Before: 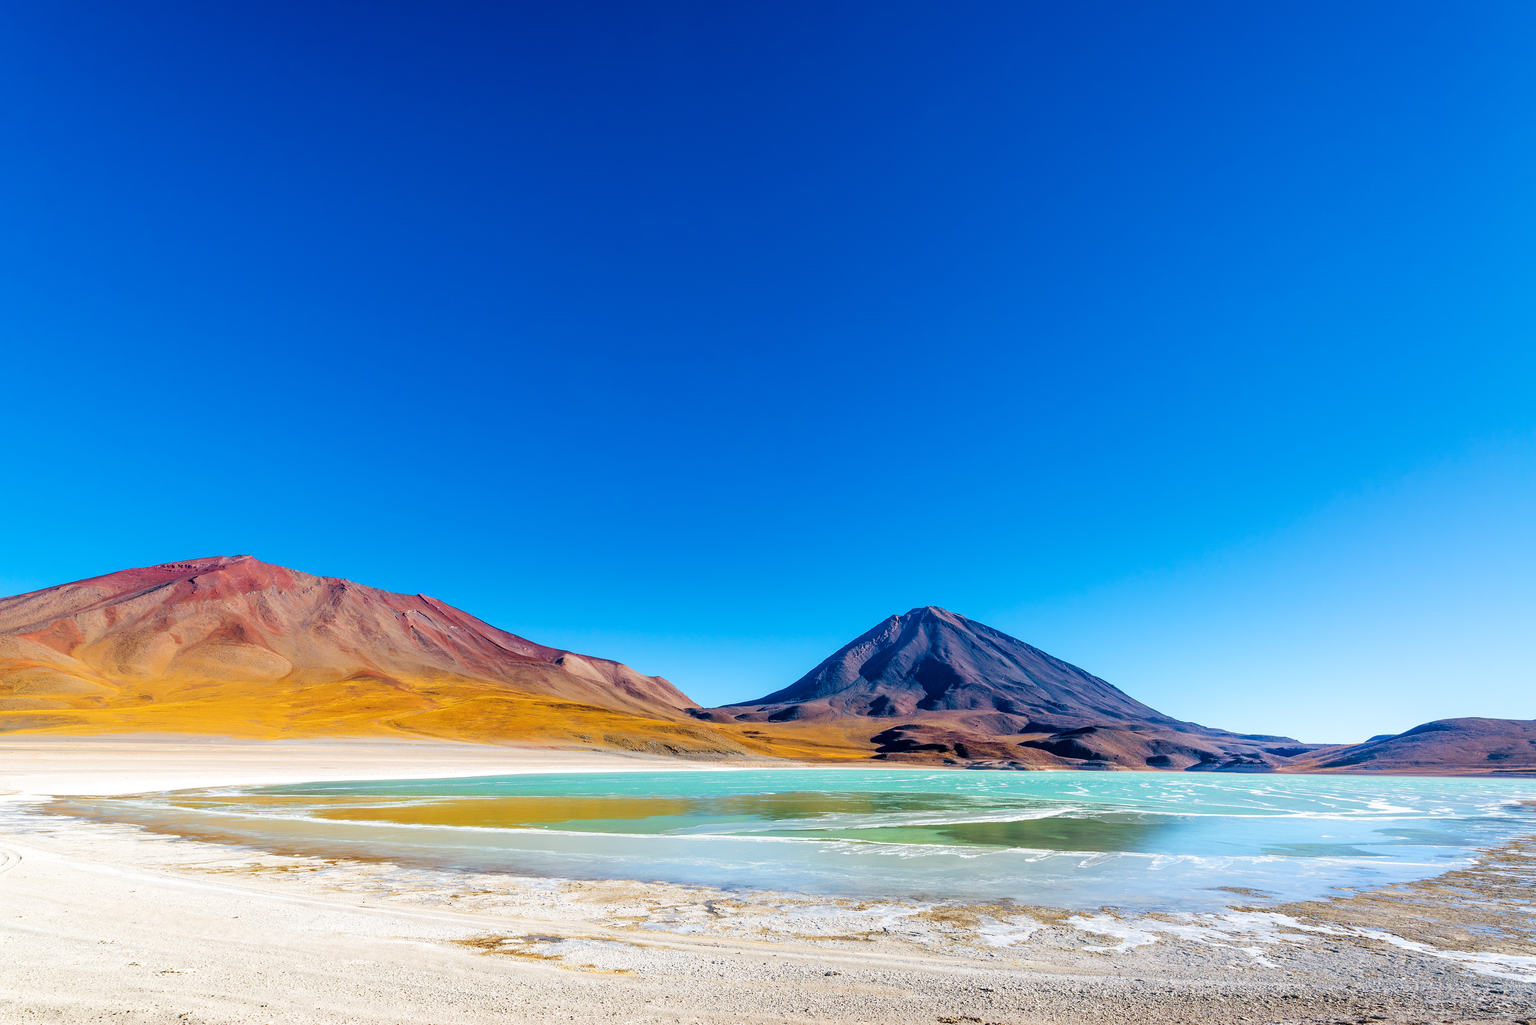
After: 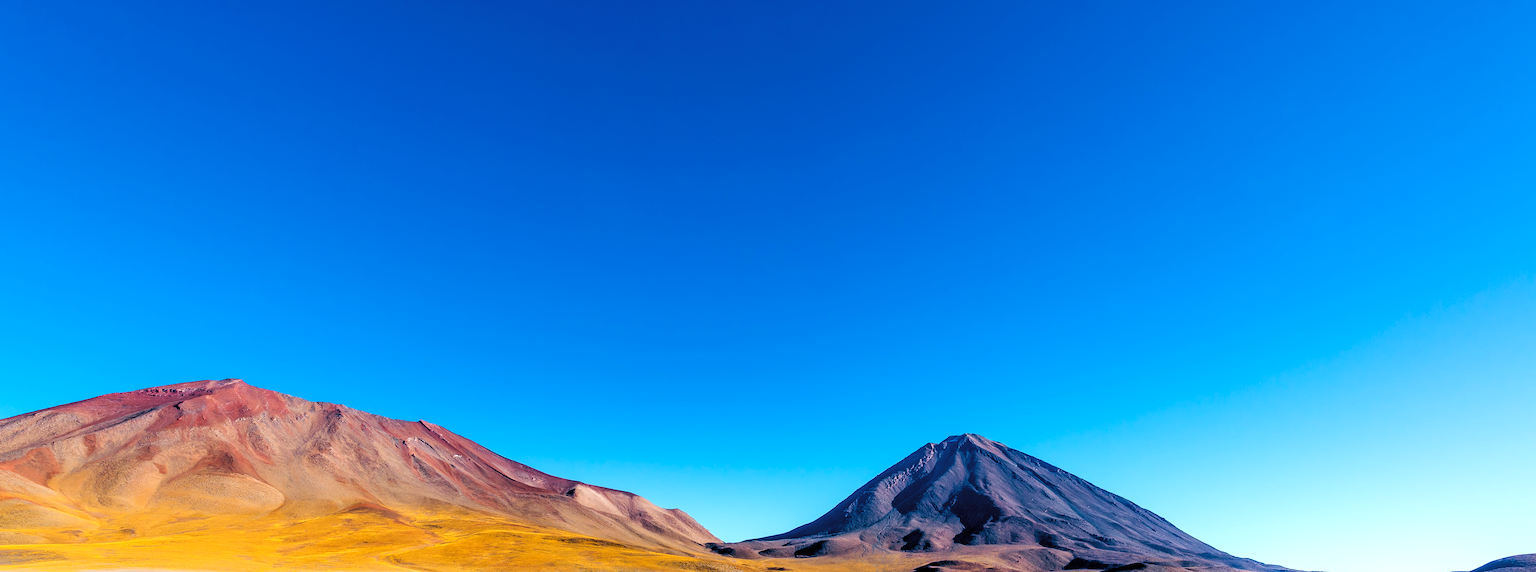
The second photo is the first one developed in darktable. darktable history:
levels: black 0.016%, white 99.98%, levels [0.055, 0.477, 0.9]
crop: left 1.753%, top 19.715%, right 4.879%, bottom 28.102%
